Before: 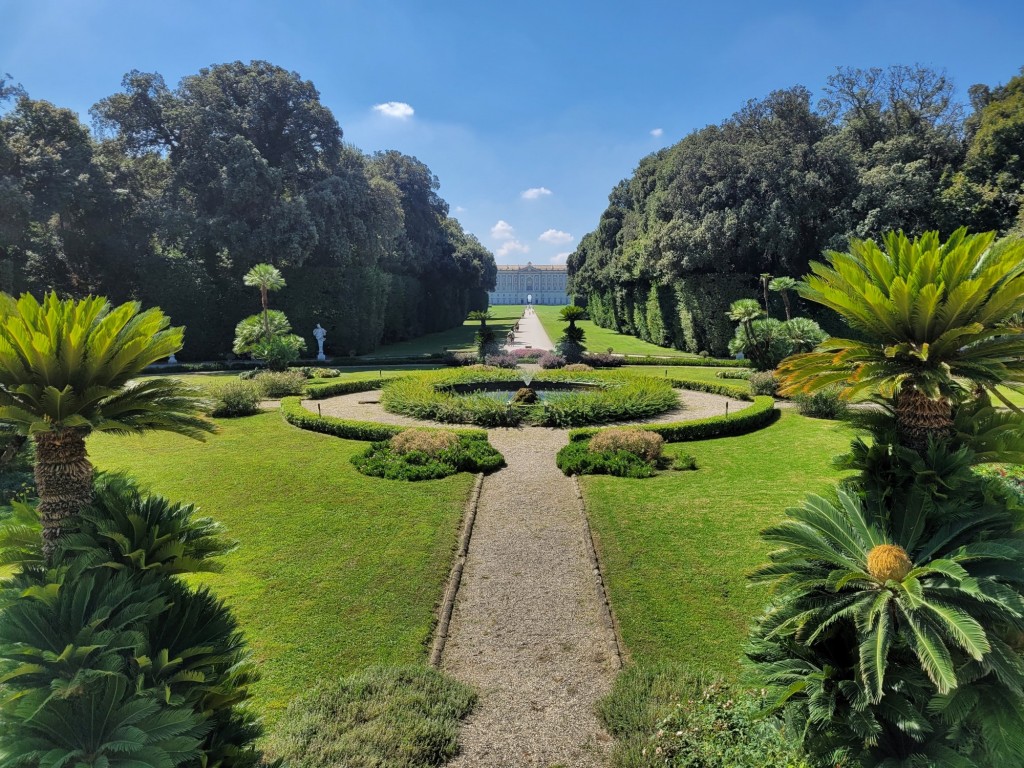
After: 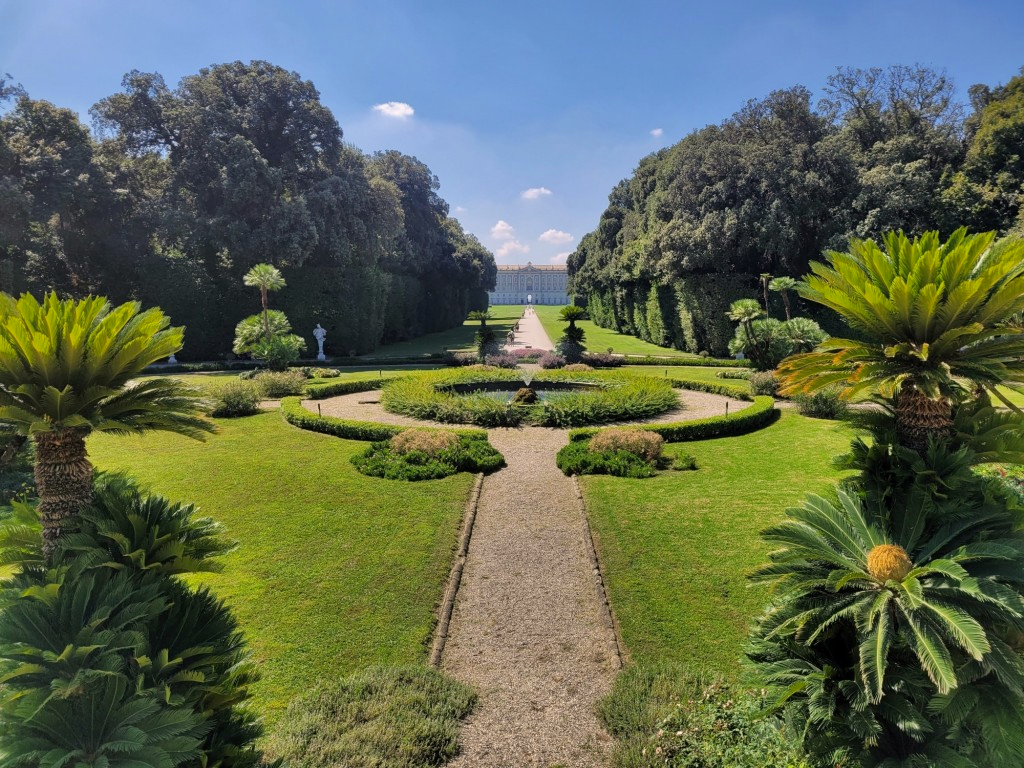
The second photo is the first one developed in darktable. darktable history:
color correction: highlights a* 5.88, highlights b* 4.78
